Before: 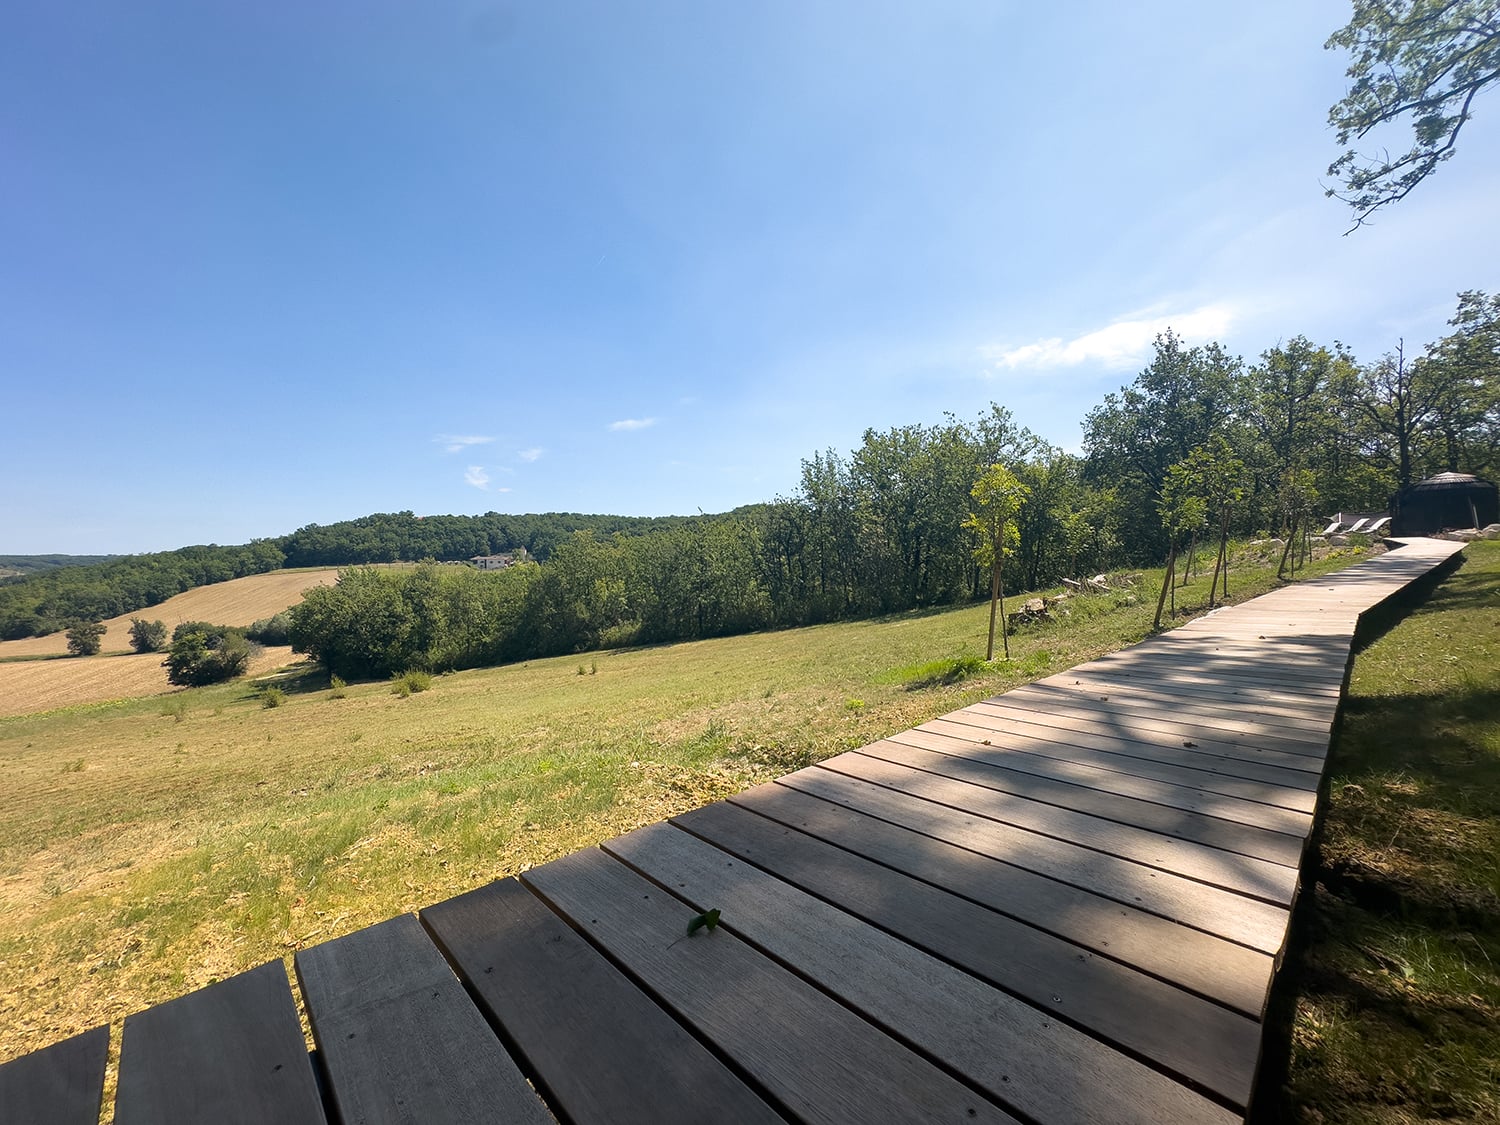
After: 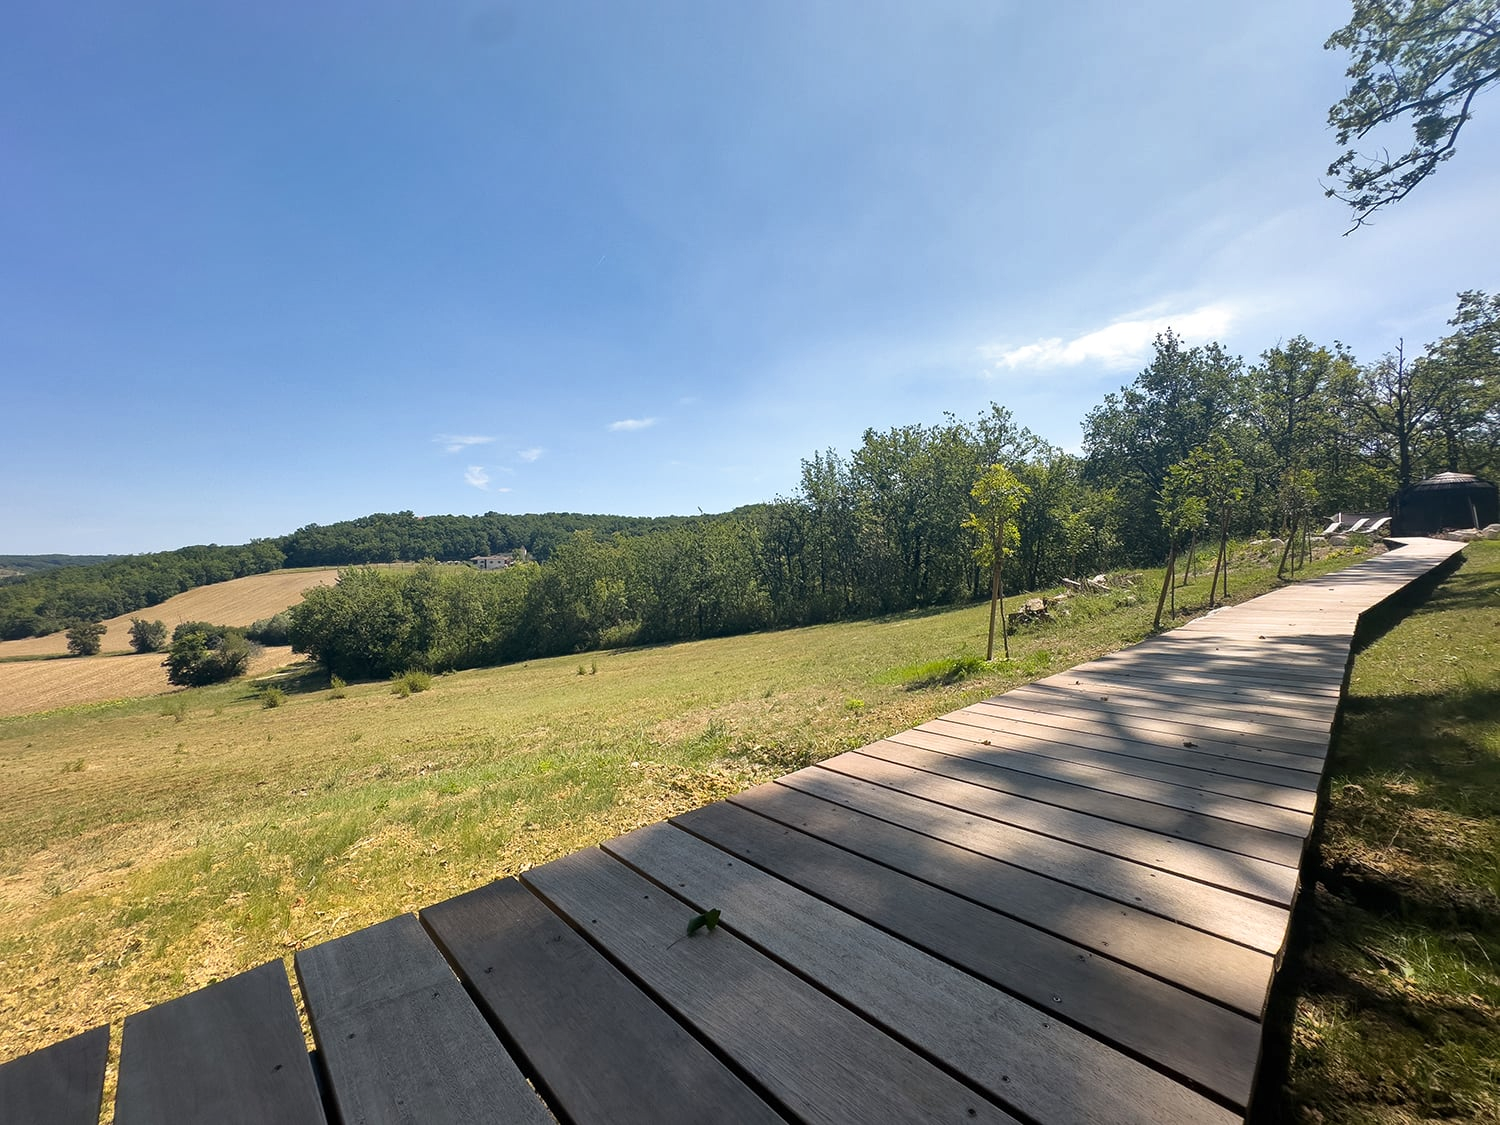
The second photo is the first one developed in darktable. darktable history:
shadows and highlights: highlights color adjustment 0.369%, low approximation 0.01, soften with gaussian
